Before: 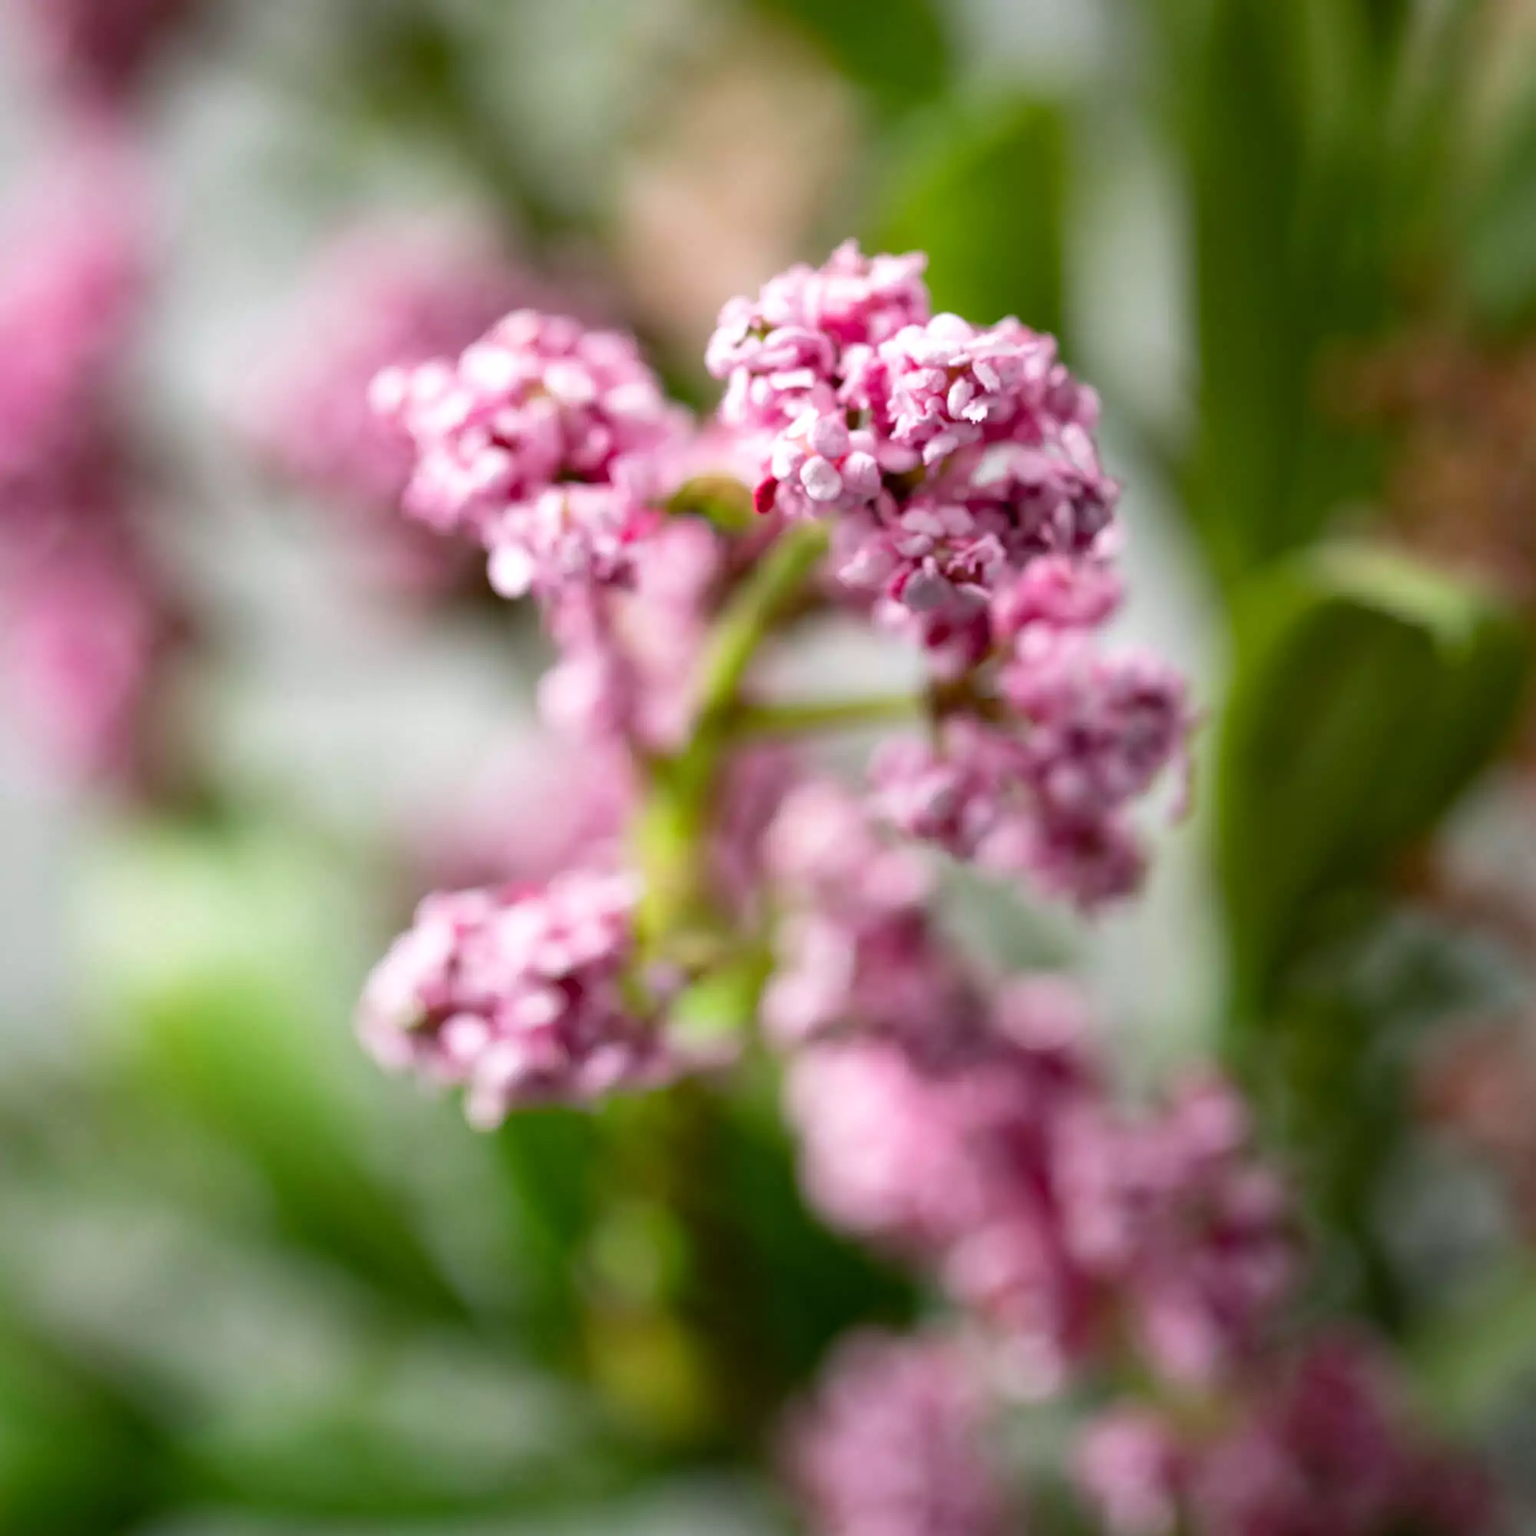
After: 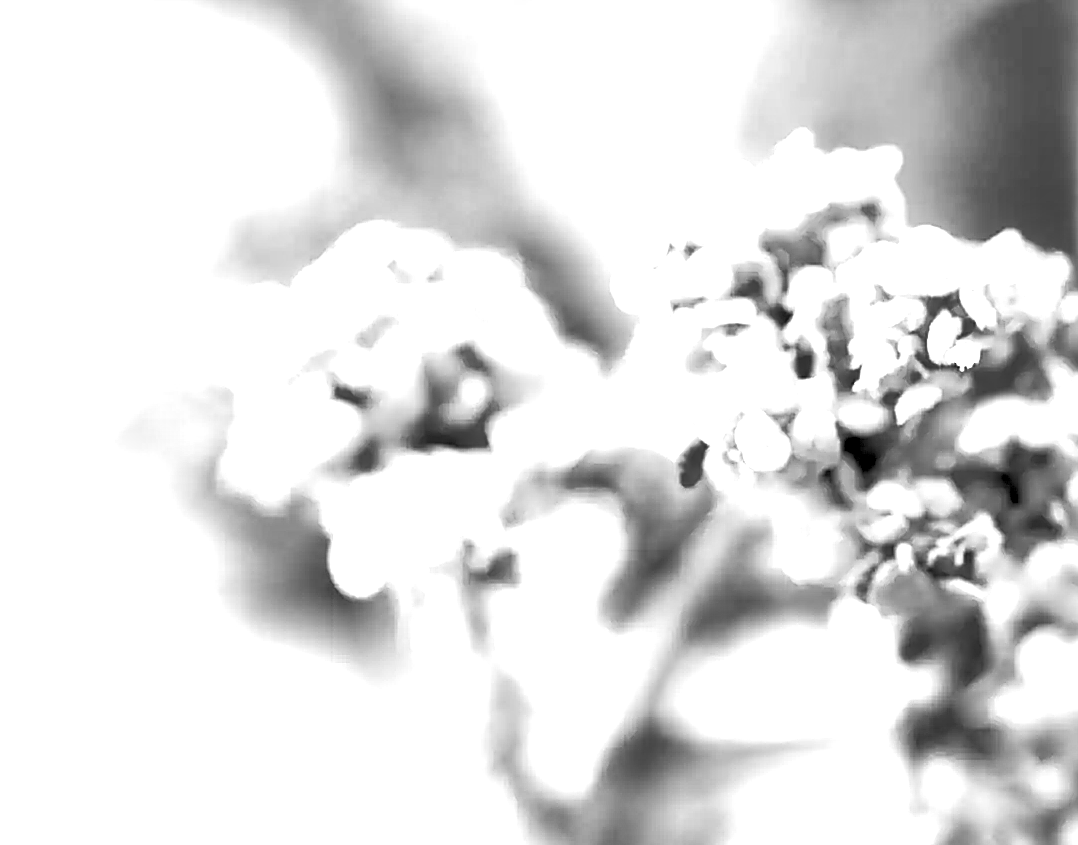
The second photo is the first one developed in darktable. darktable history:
crop: left 15.306%, top 9.065%, right 30.789%, bottom 48.638%
exposure: black level correction 0.005, exposure 2.084 EV, compensate highlight preservation false
sharpen: radius 1.4, amount 1.25, threshold 0.7
monochrome: a 0, b 0, size 0.5, highlights 0.57
